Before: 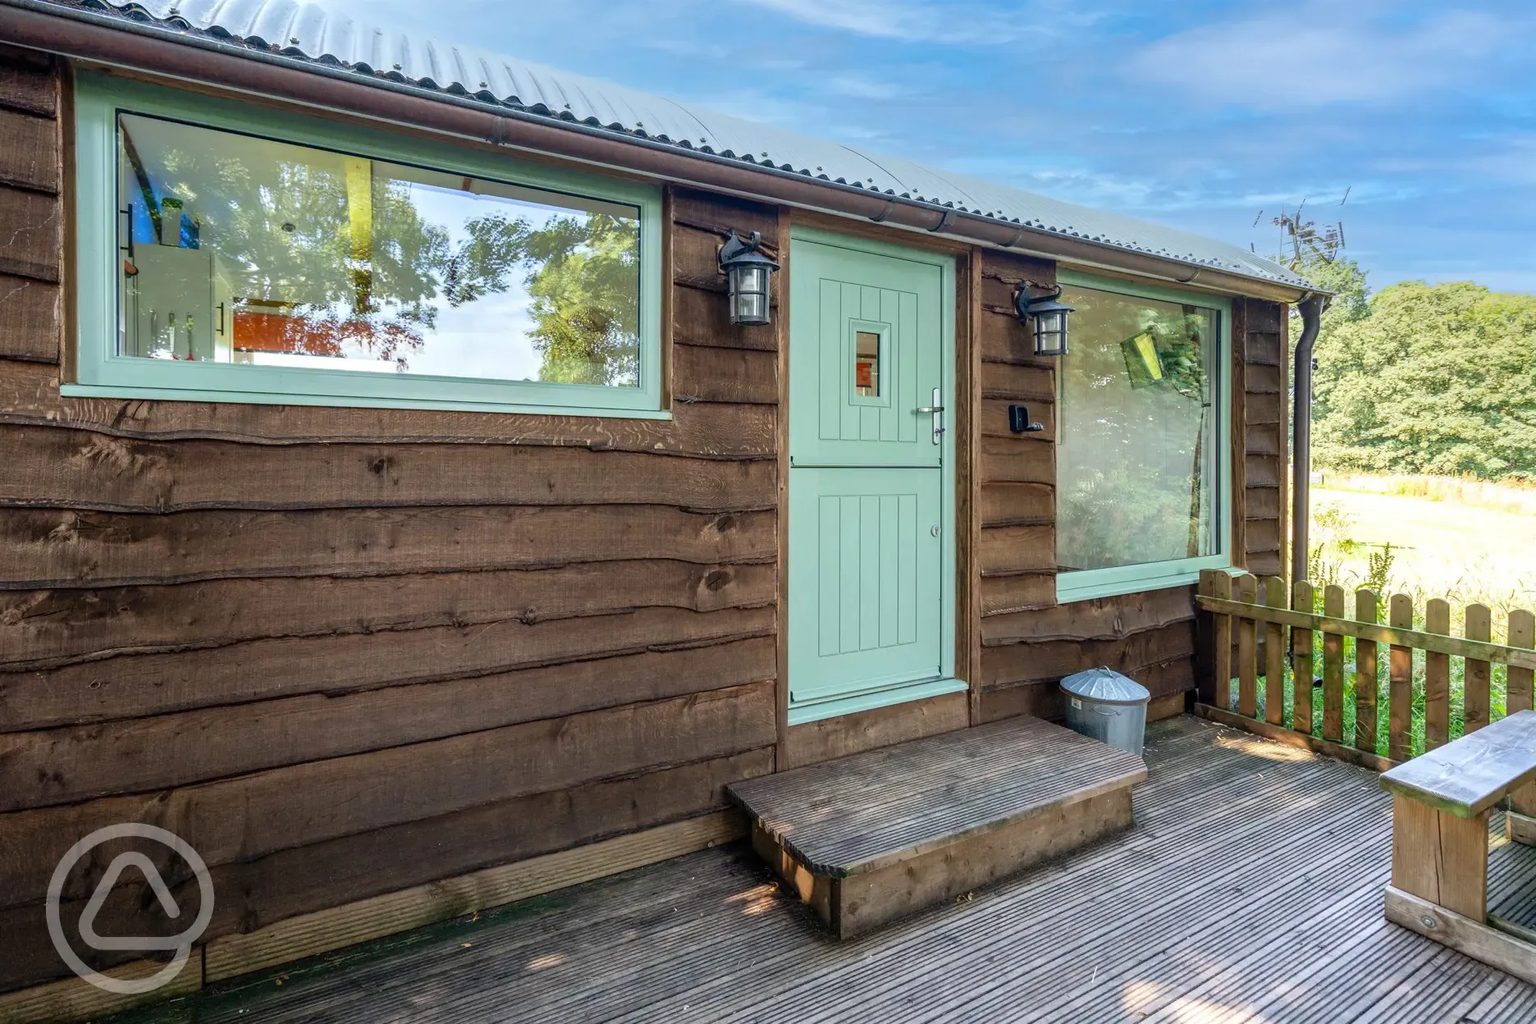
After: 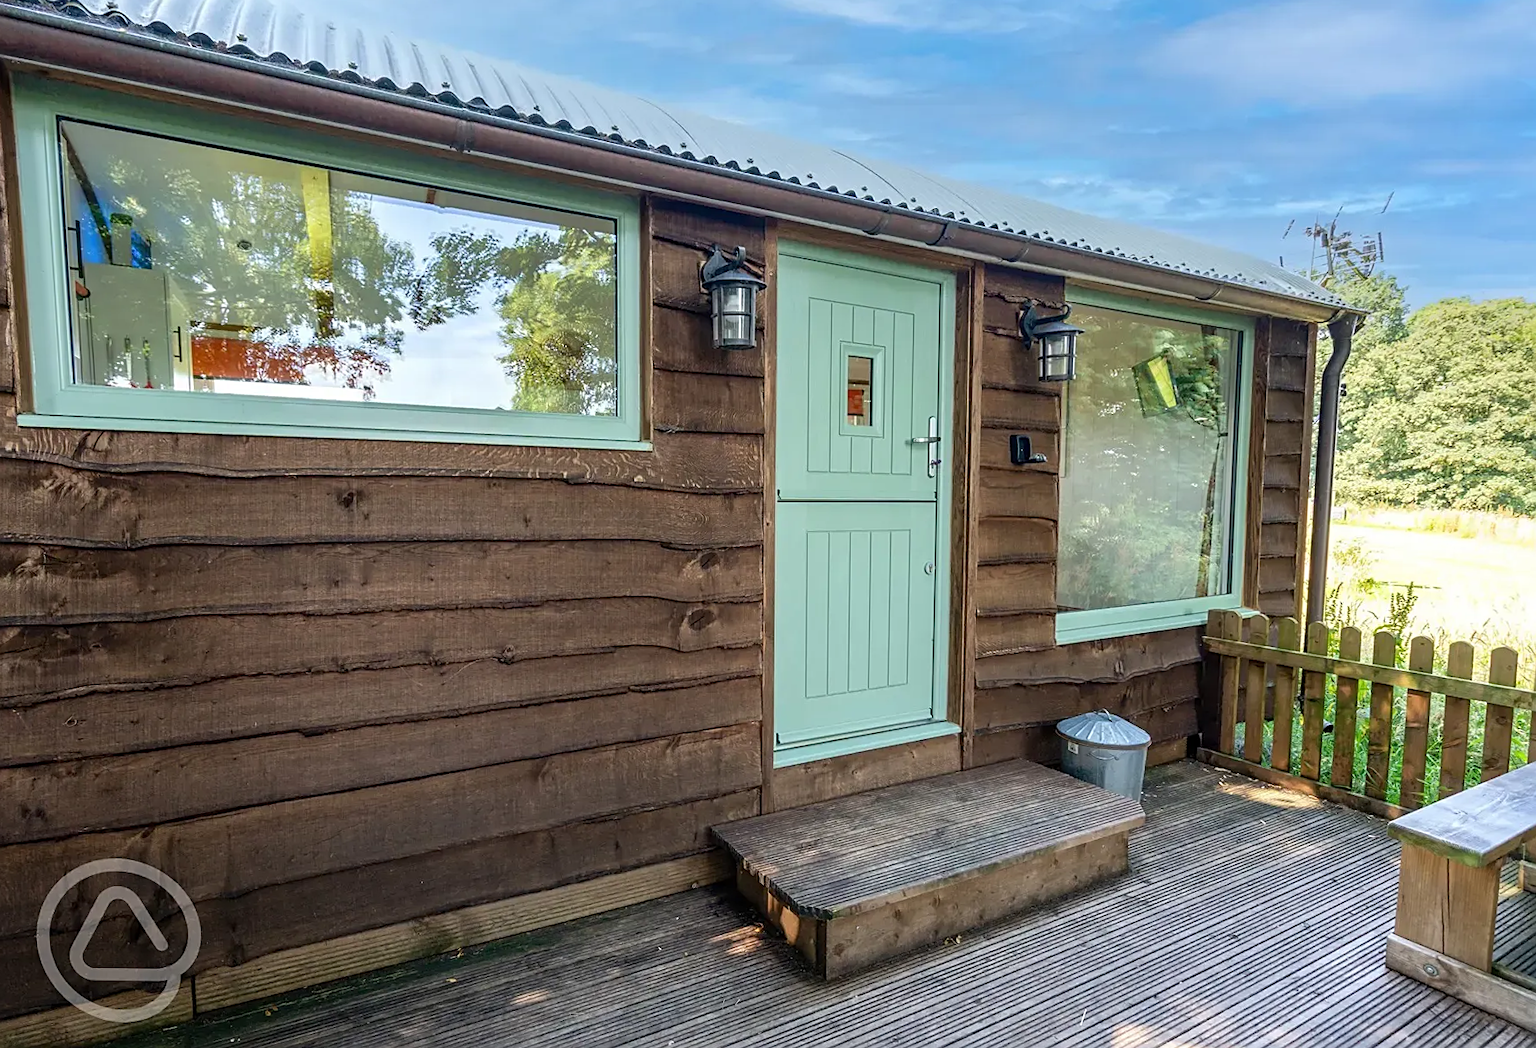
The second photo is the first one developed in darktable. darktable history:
rotate and perspective: rotation 0.074°, lens shift (vertical) 0.096, lens shift (horizontal) -0.041, crop left 0.043, crop right 0.952, crop top 0.024, crop bottom 0.979
sharpen: on, module defaults
